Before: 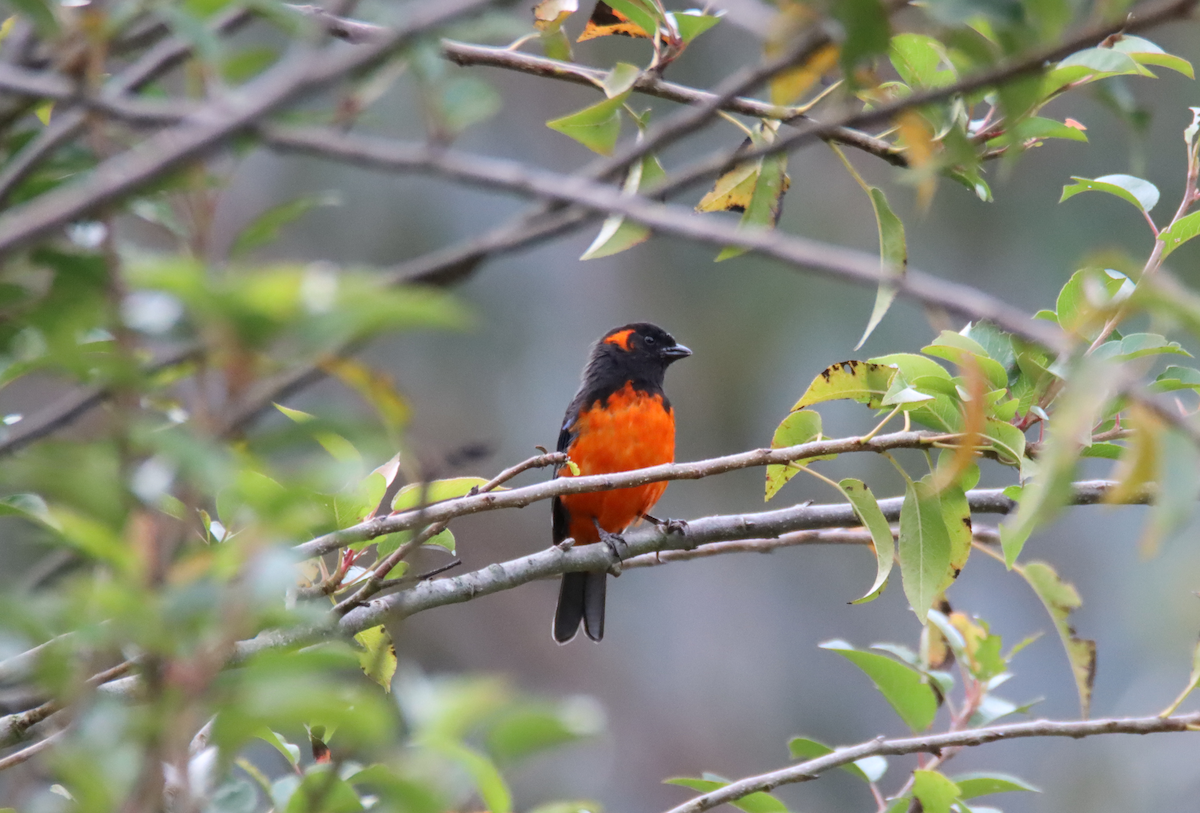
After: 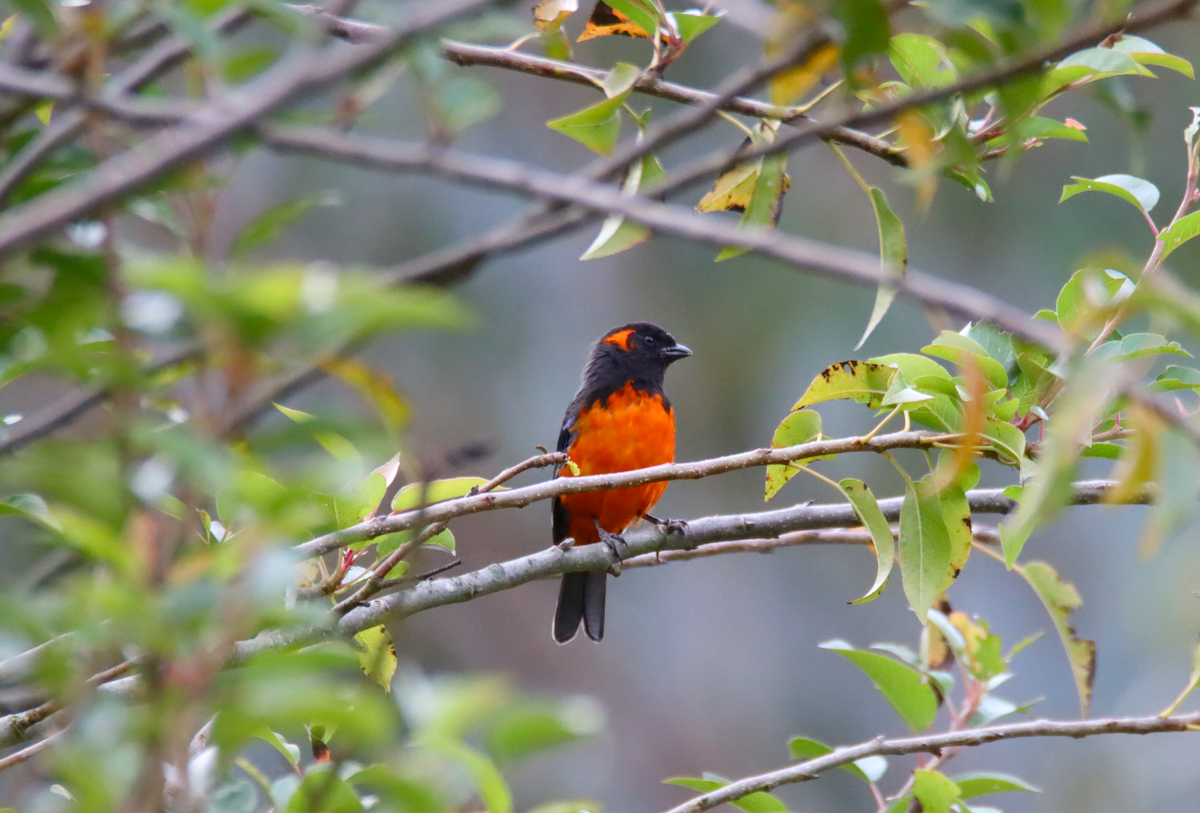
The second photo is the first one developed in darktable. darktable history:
color balance rgb: linear chroma grading › global chroma 0.338%, perceptual saturation grading › global saturation 20%, perceptual saturation grading › highlights -25.58%, perceptual saturation grading › shadows 25.252%, global vibrance 20%
